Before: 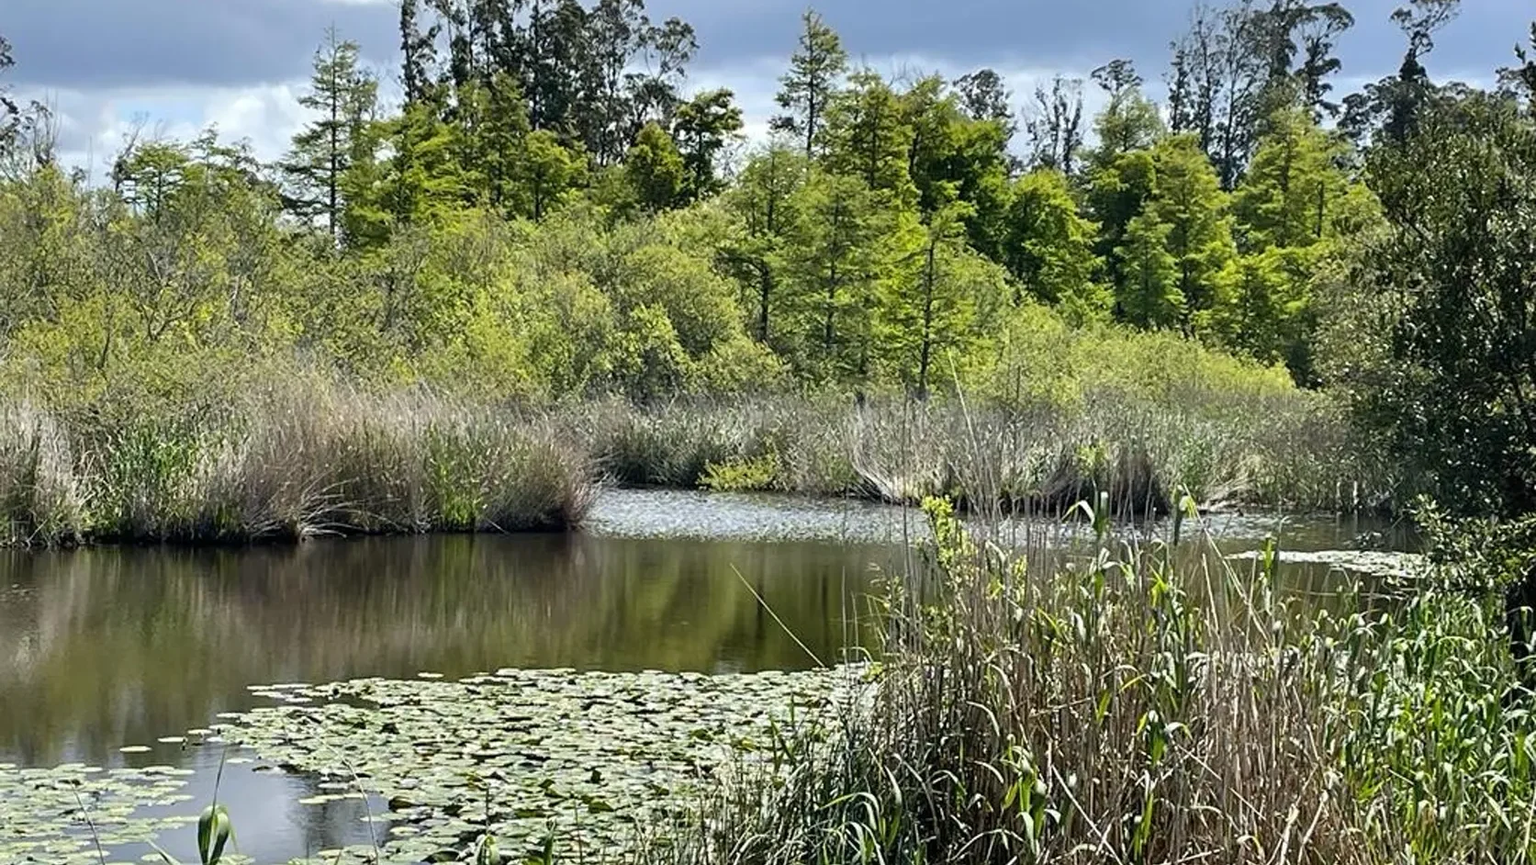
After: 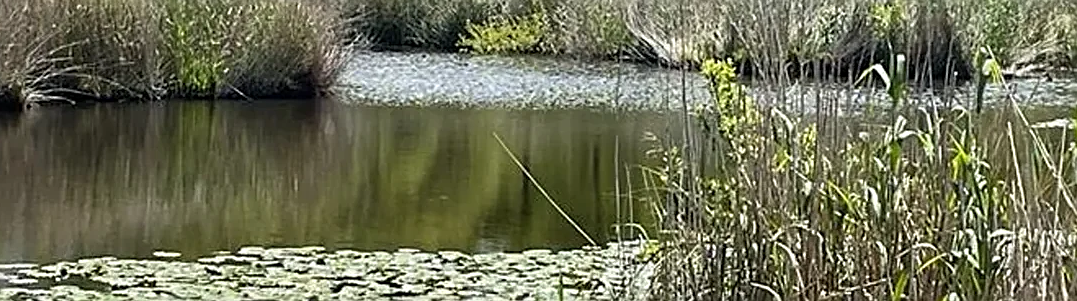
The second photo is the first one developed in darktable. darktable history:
crop: left 18.091%, top 51.13%, right 17.525%, bottom 16.85%
sharpen: on, module defaults
